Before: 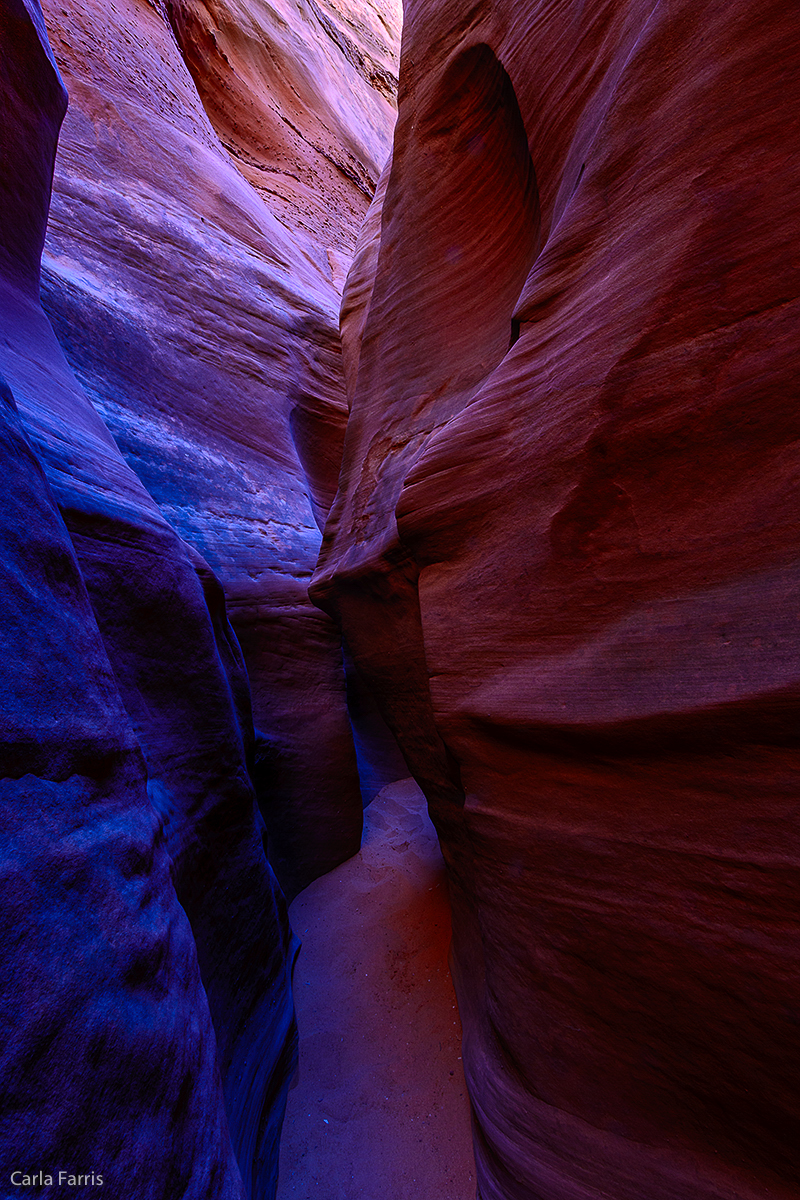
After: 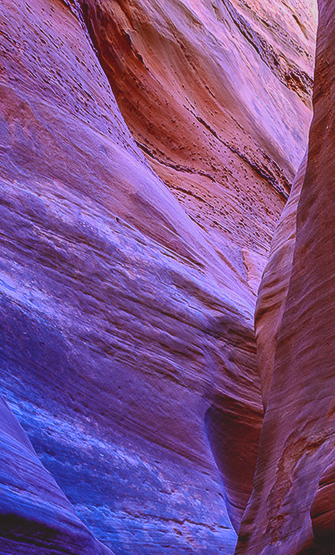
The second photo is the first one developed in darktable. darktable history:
crop and rotate: left 10.817%, top 0.062%, right 47.194%, bottom 53.626%
contrast brightness saturation: contrast -0.28
local contrast: on, module defaults
